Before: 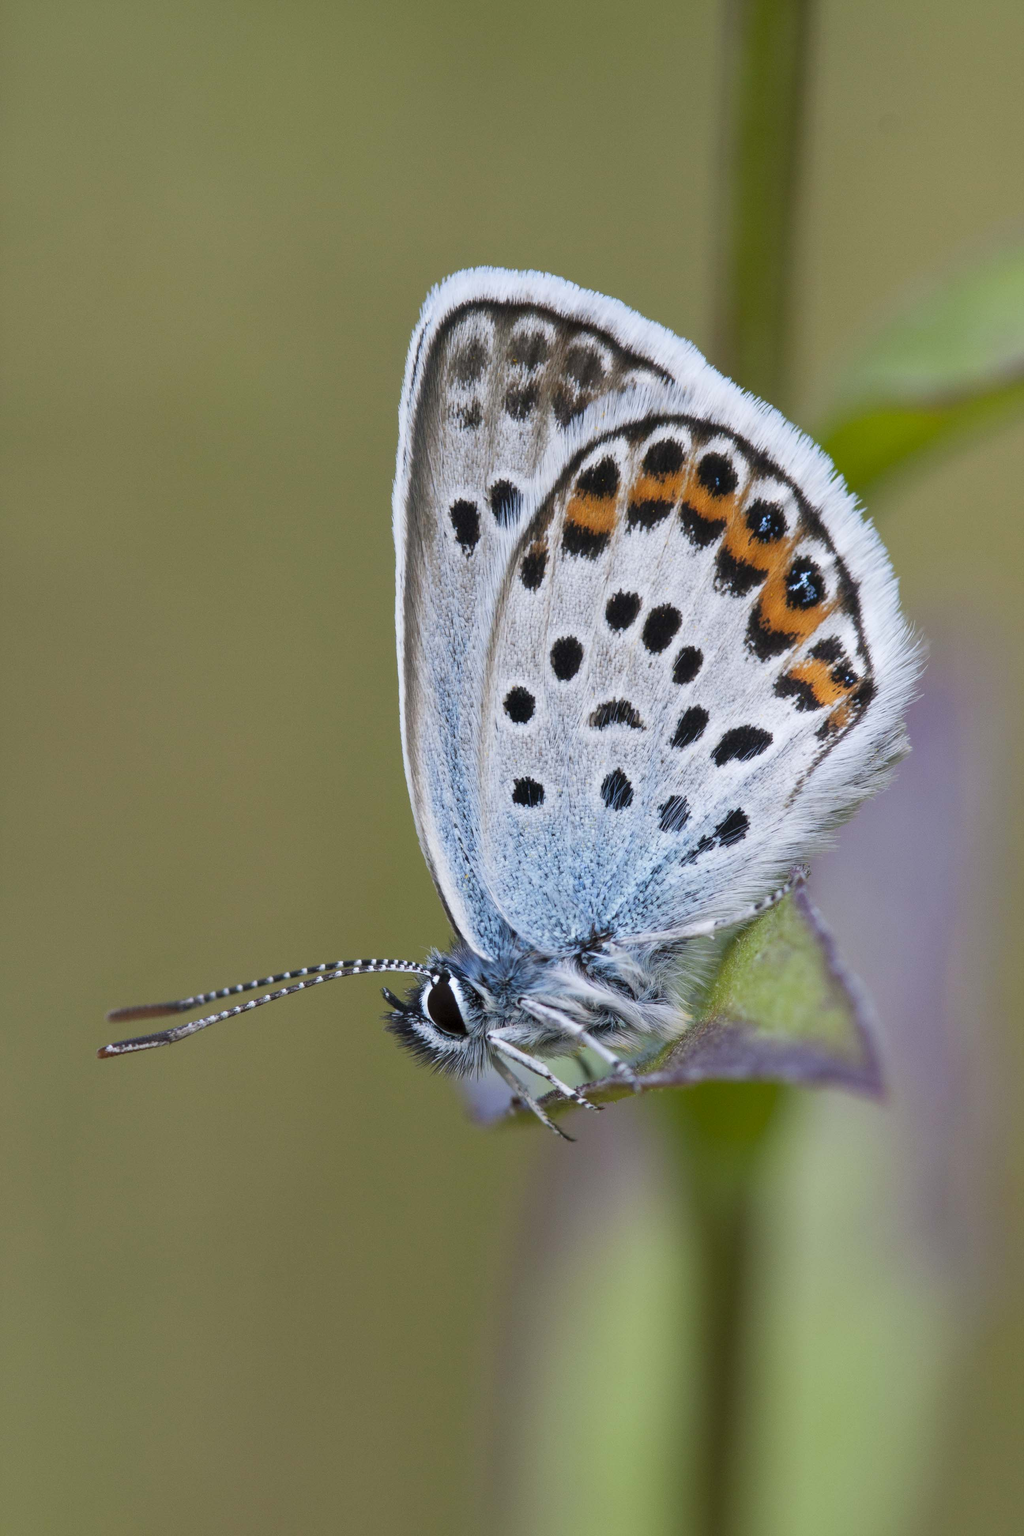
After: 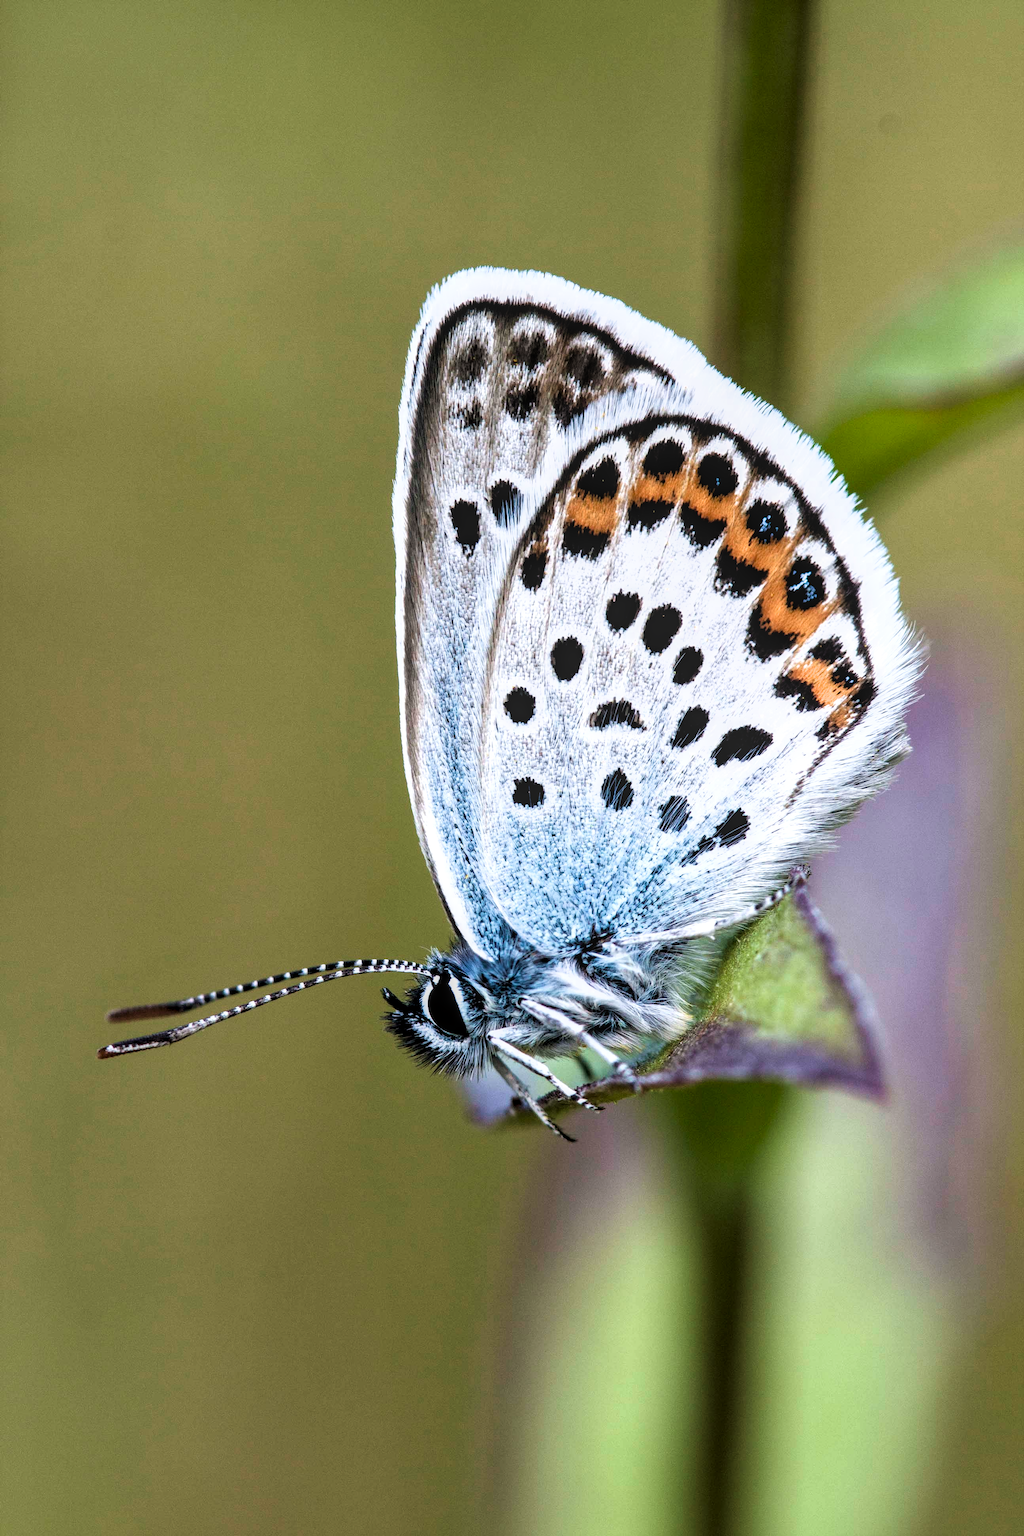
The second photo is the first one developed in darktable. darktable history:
filmic rgb: black relative exposure -8.2 EV, white relative exposure 2.21 EV, threshold 2.94 EV, hardness 7.15, latitude 85.26%, contrast 1.69, highlights saturation mix -4.26%, shadows ↔ highlights balance -2.19%, enable highlight reconstruction true
velvia: strength 36.6%
local contrast: on, module defaults
